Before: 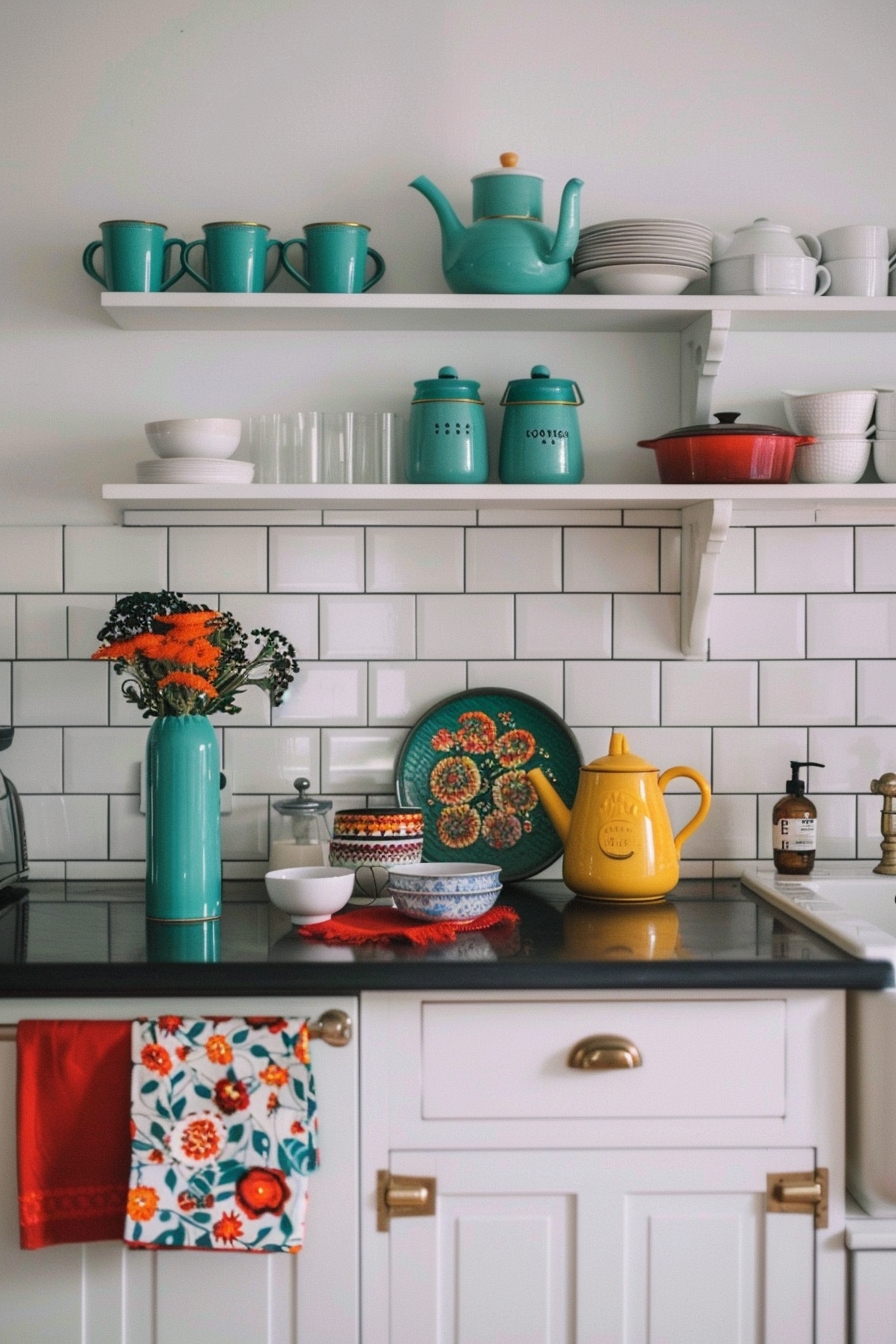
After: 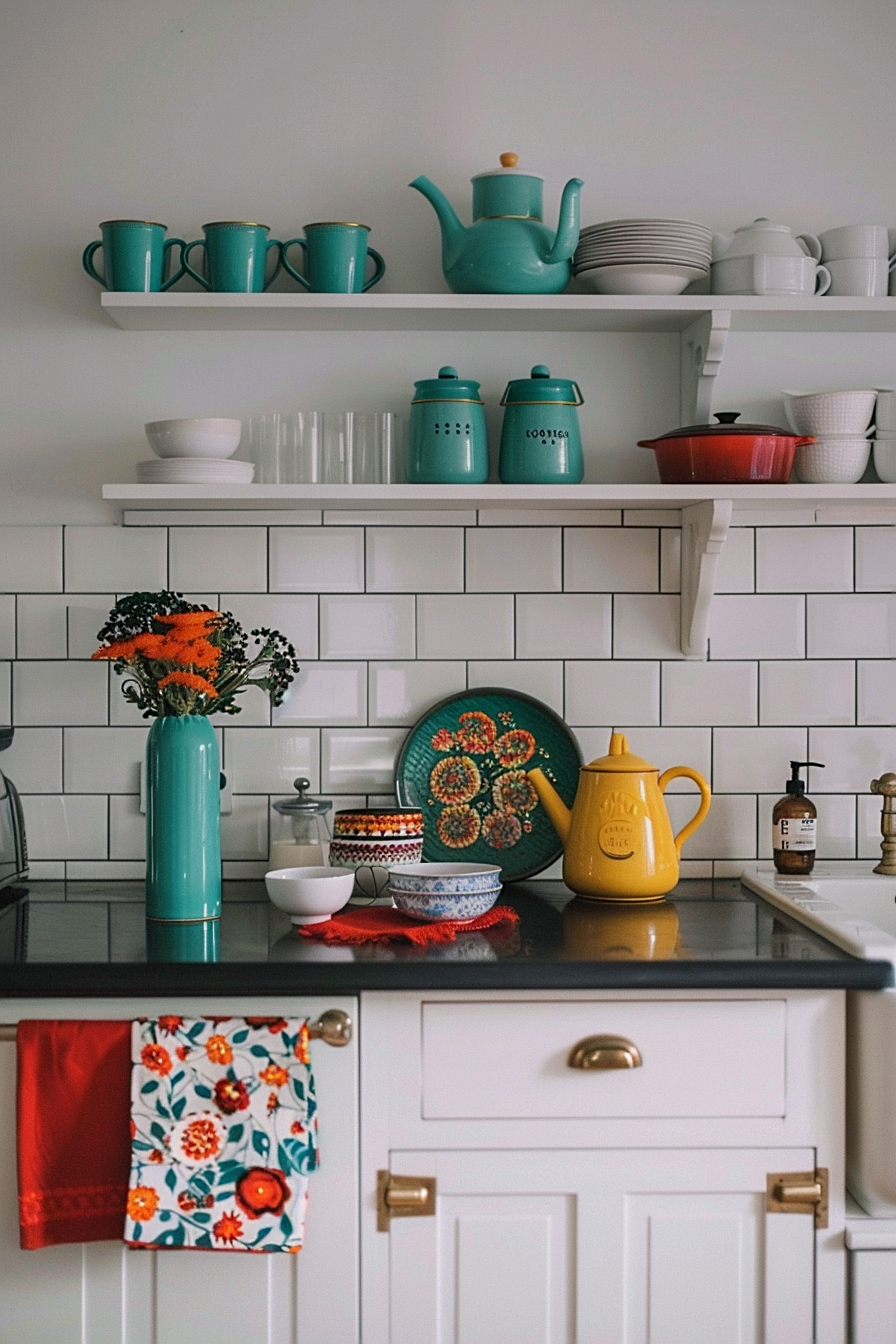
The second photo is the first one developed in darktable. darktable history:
sharpen: on, module defaults
graduated density: rotation -0.352°, offset 57.64
